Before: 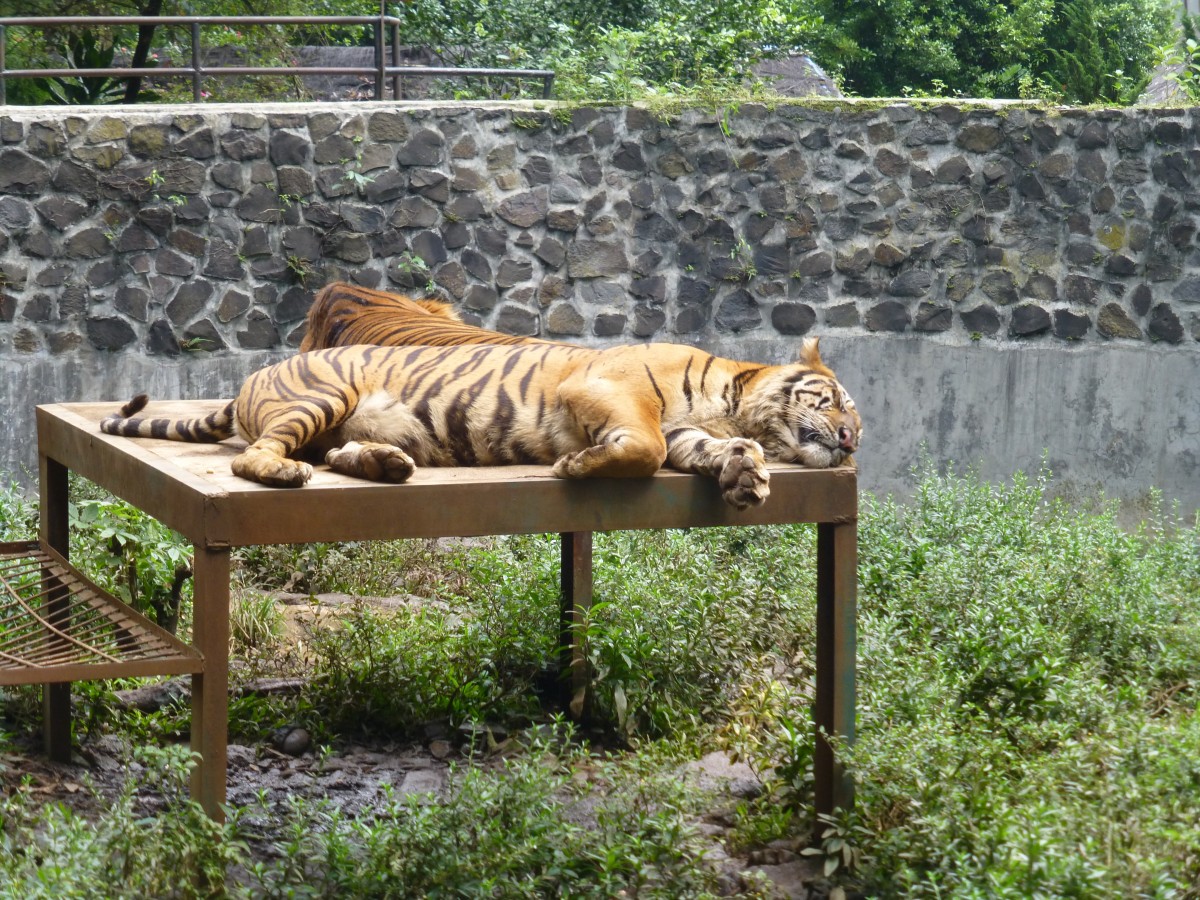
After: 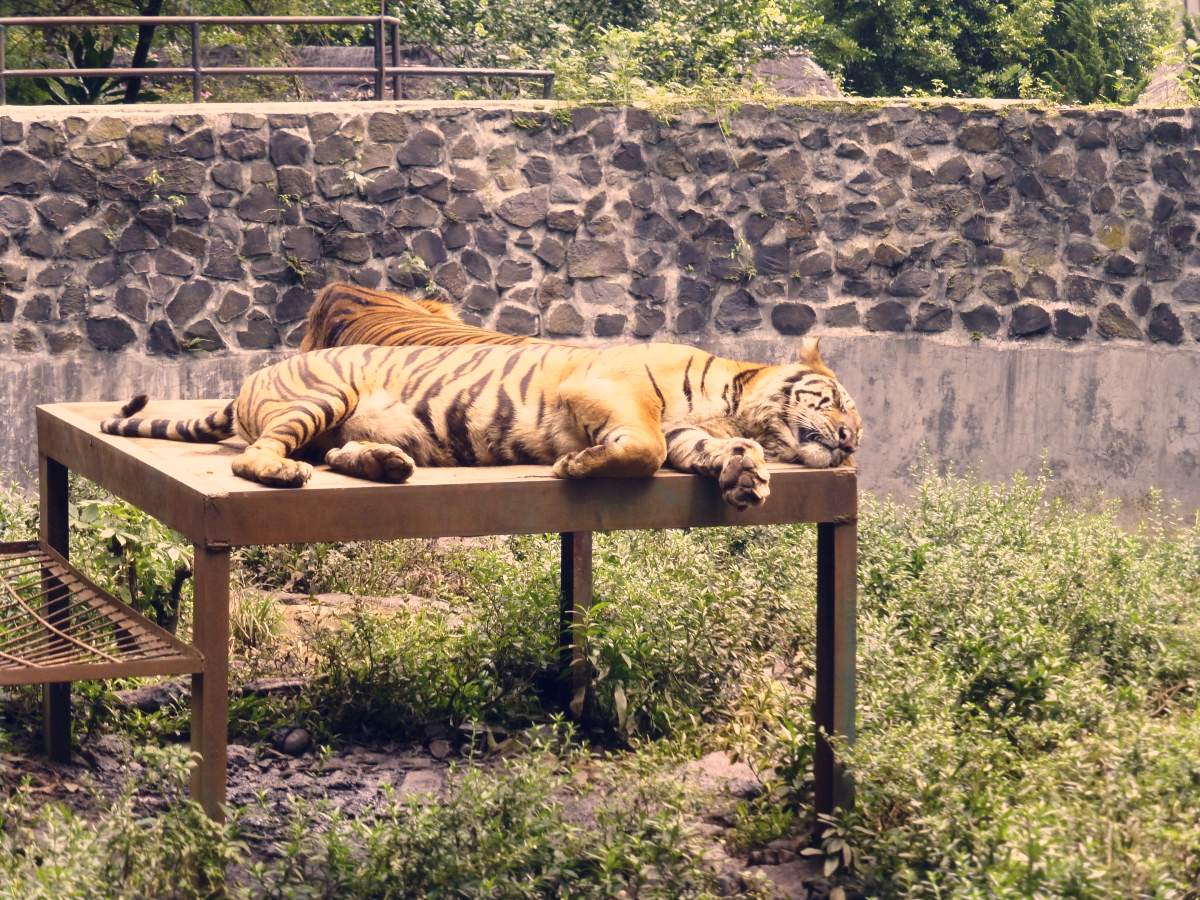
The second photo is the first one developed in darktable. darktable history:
color correction: highlights a* 20.15, highlights b* 26.94, shadows a* 3.32, shadows b* -17.79, saturation 0.736
tone curve: curves: ch0 [(0, 0) (0.091, 0.077) (0.517, 0.574) (0.745, 0.82) (0.844, 0.908) (0.909, 0.942) (1, 0.973)]; ch1 [(0, 0) (0.437, 0.404) (0.5, 0.5) (0.534, 0.554) (0.58, 0.603) (0.616, 0.649) (1, 1)]; ch2 [(0, 0) (0.442, 0.415) (0.5, 0.5) (0.535, 0.557) (0.585, 0.62) (1, 1)], preserve colors none
